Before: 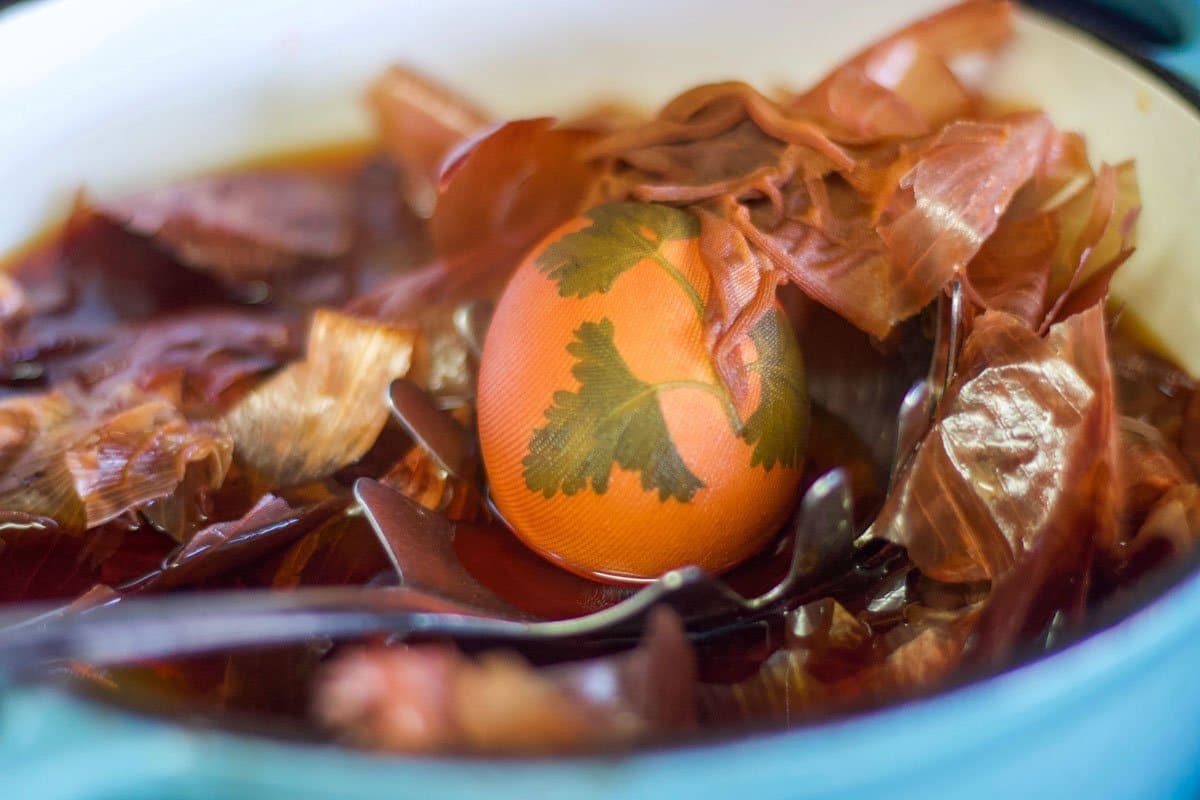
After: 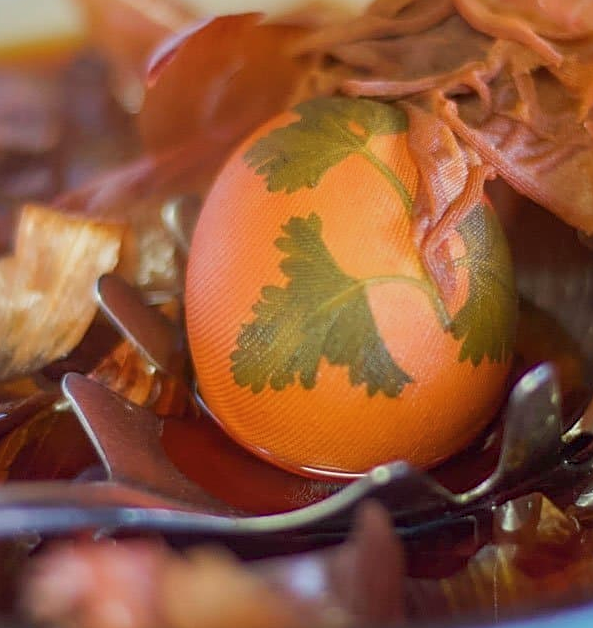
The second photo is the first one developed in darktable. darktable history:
sharpen: on, module defaults
color balance rgb: perceptual saturation grading › global saturation -0.31%, global vibrance -8%, contrast -13%
crop and rotate: angle 0.02°, left 24.353%, top 13.219%, right 26.156%, bottom 8.224%
